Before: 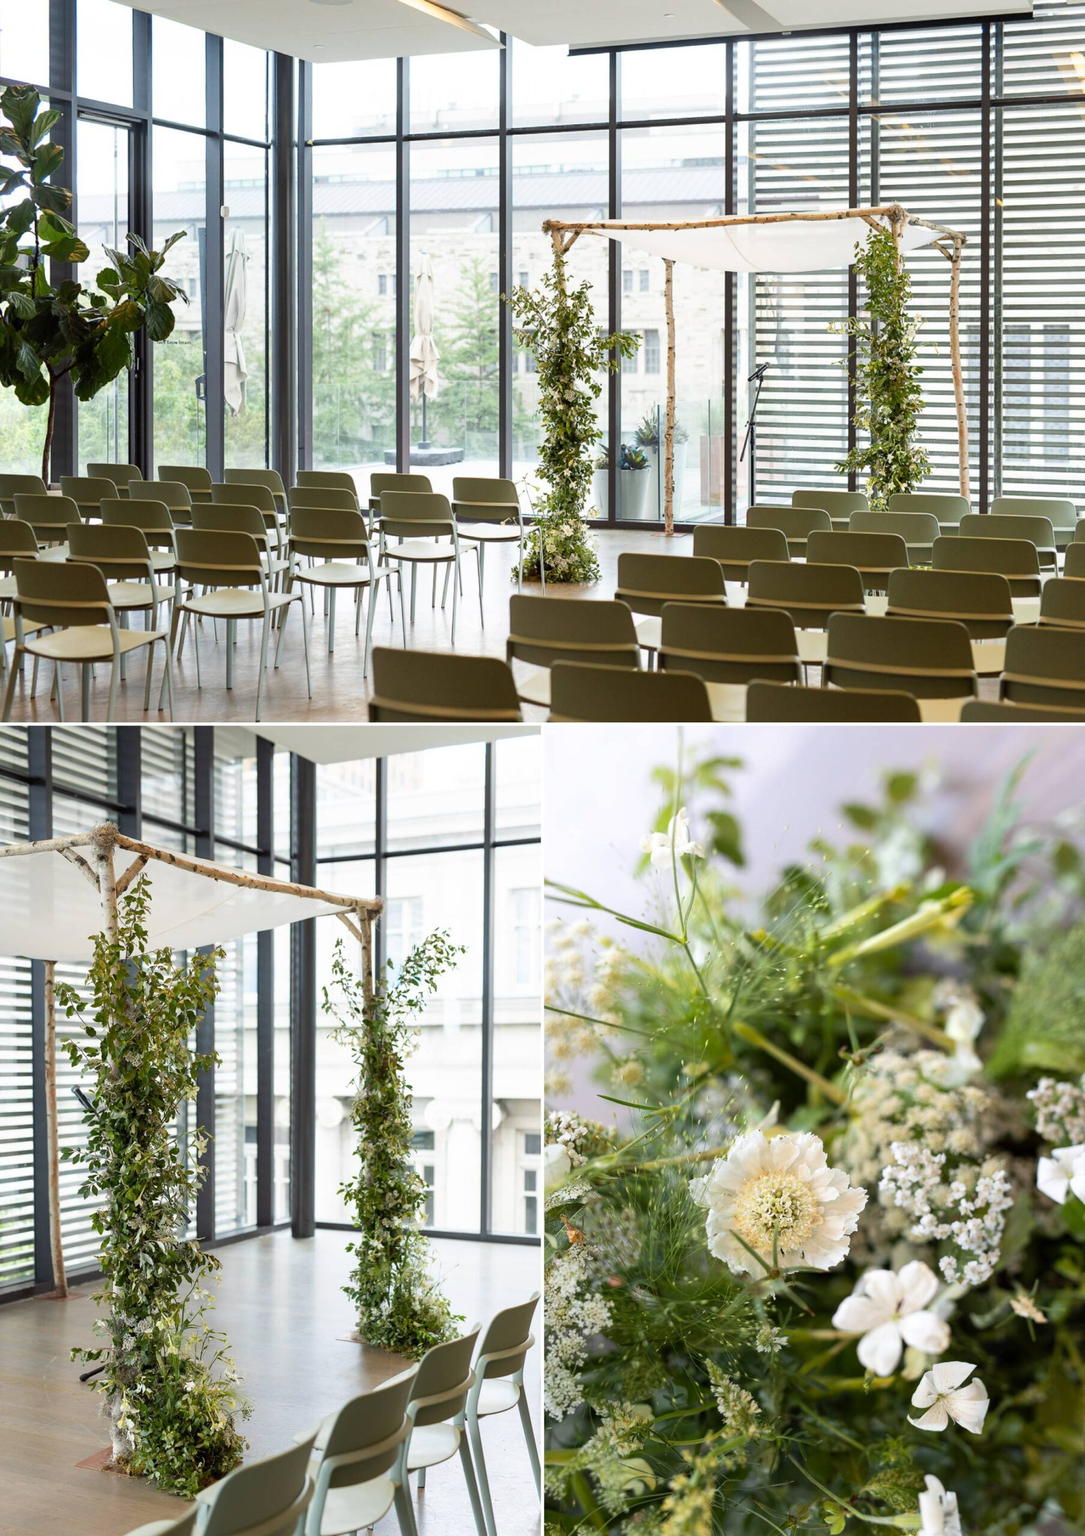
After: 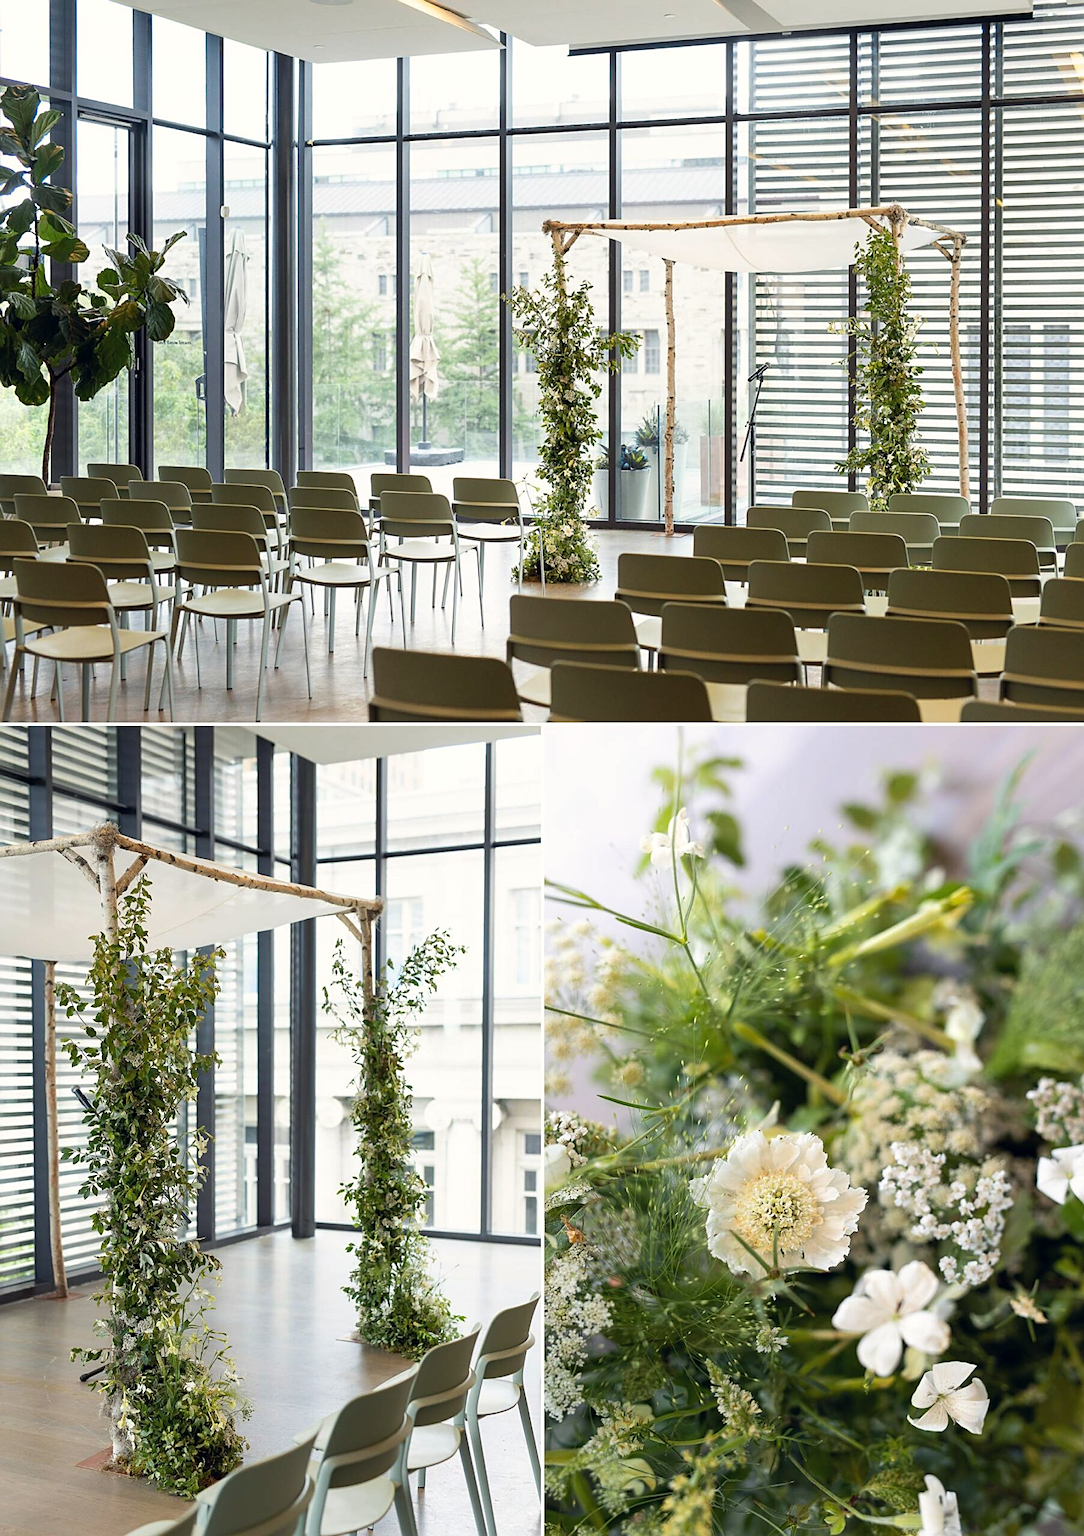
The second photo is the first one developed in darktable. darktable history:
color correction: highlights a* 0.207, highlights b* 2.7, shadows a* -0.874, shadows b* -4.78
sharpen: on, module defaults
white balance: emerald 1
